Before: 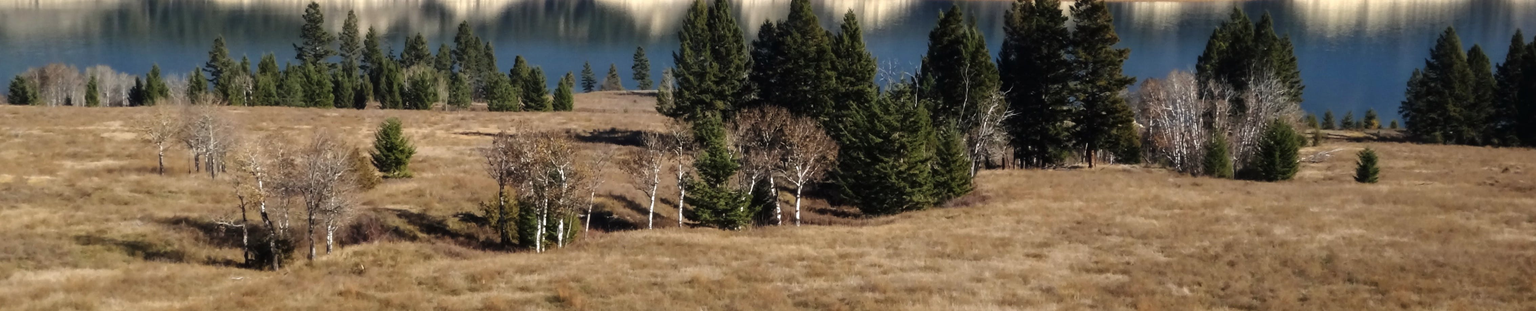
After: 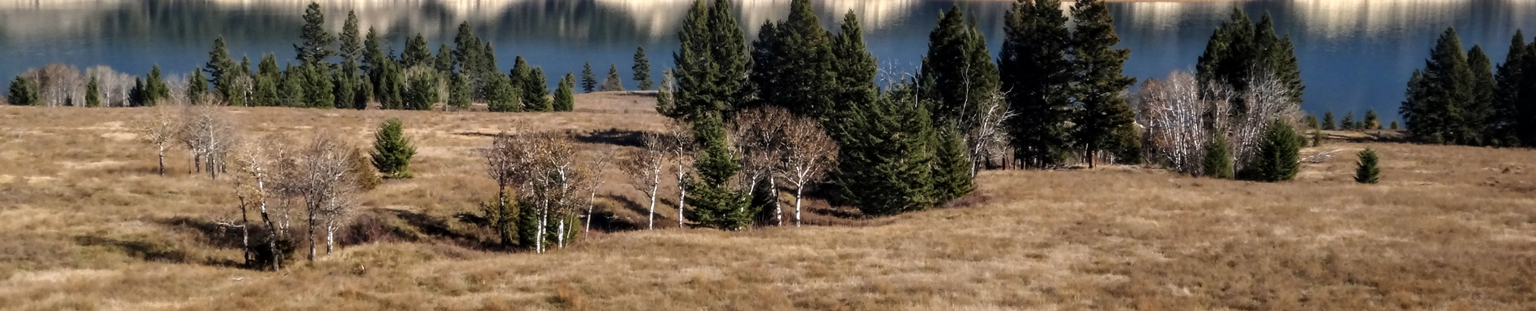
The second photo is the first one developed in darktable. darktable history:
local contrast: on, module defaults
white balance: red 1.009, blue 1.027
